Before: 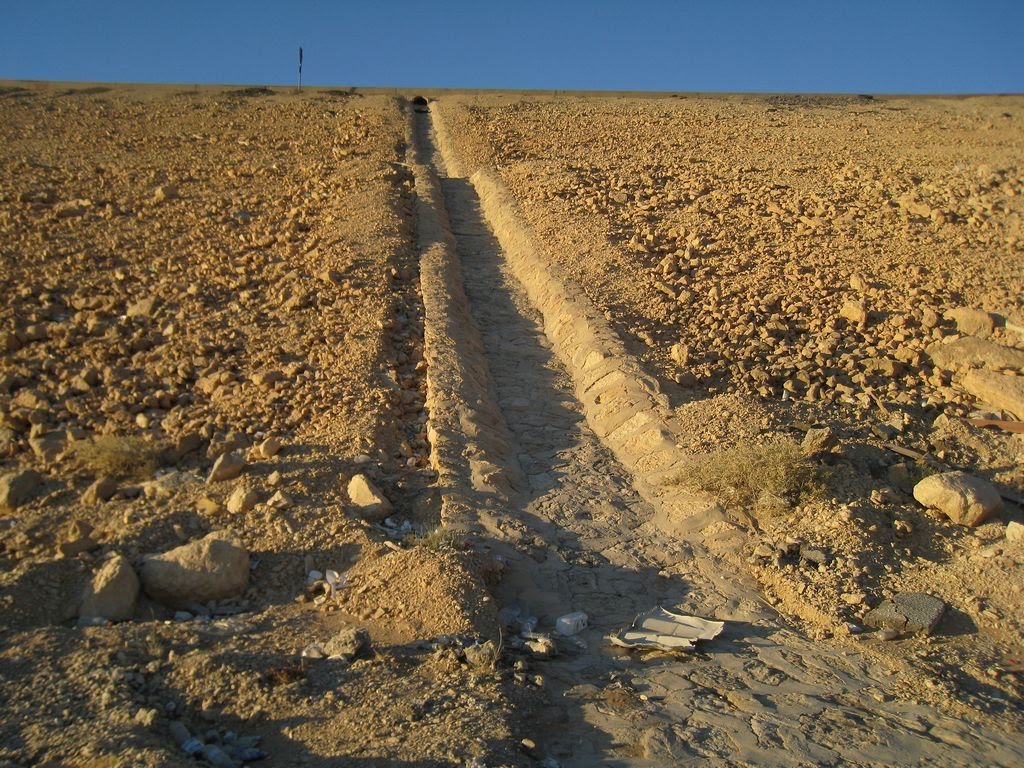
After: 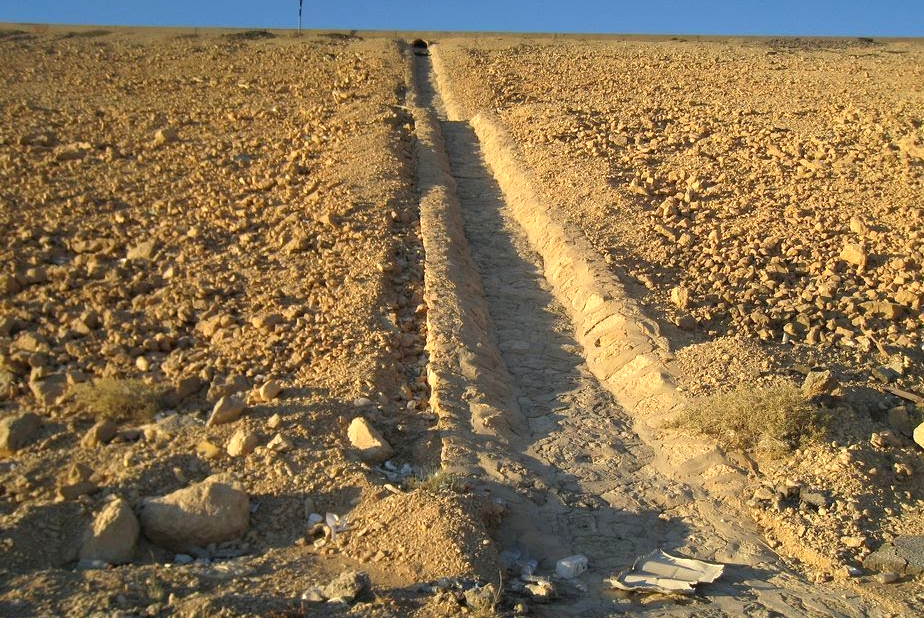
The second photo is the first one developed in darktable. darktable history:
exposure: black level correction 0.001, exposure 0.5 EV, compensate exposure bias true, compensate highlight preservation false
crop: top 7.49%, right 9.717%, bottom 11.943%
